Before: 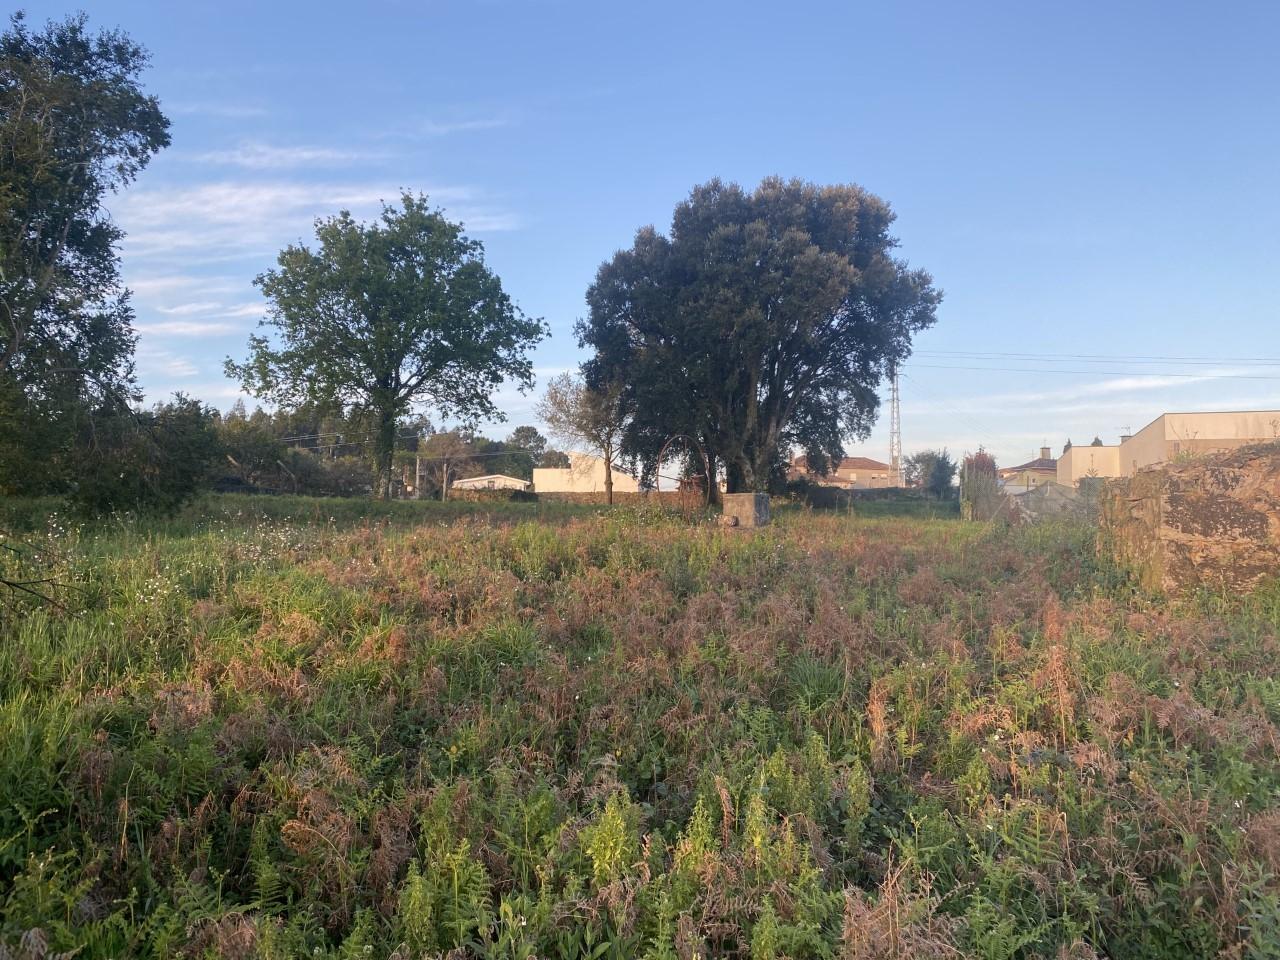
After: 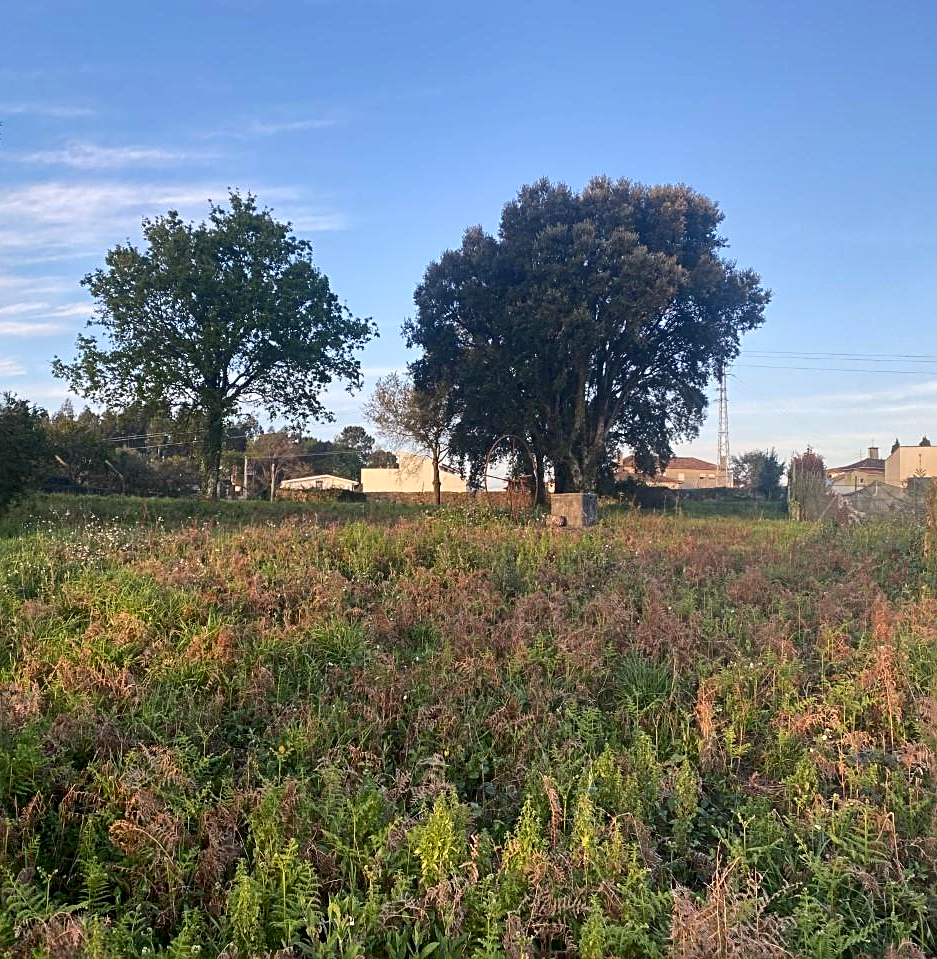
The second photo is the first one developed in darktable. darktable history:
sharpen: radius 2.767
contrast brightness saturation: contrast 0.13, brightness -0.05, saturation 0.16
shadows and highlights: low approximation 0.01, soften with gaussian
crop: left 13.443%, right 13.31%
